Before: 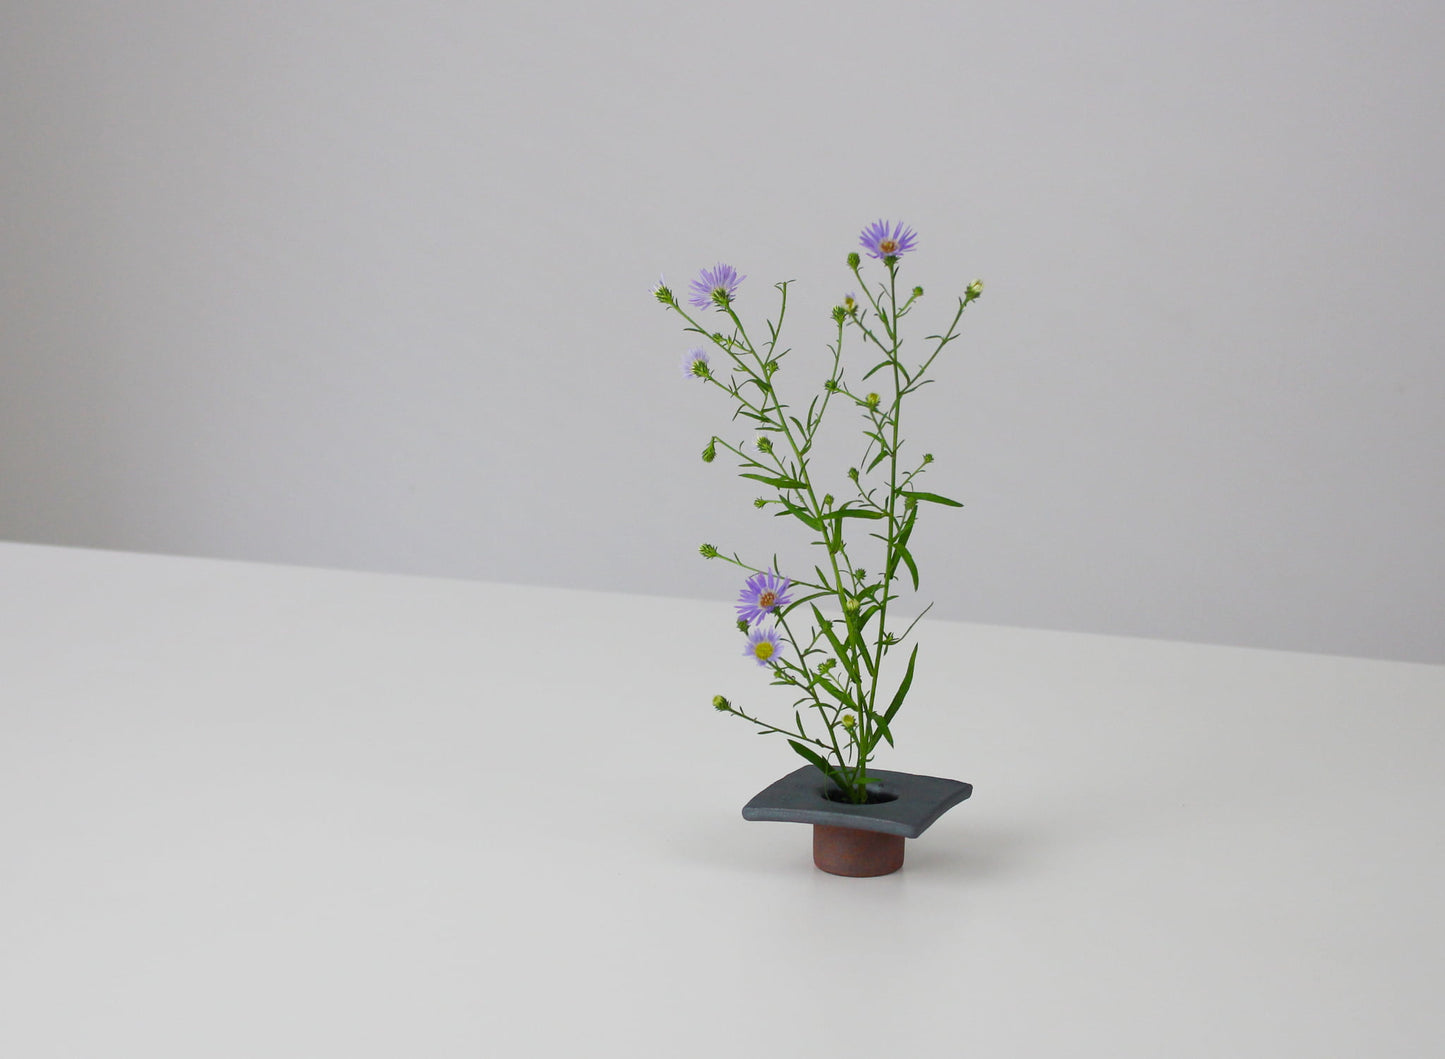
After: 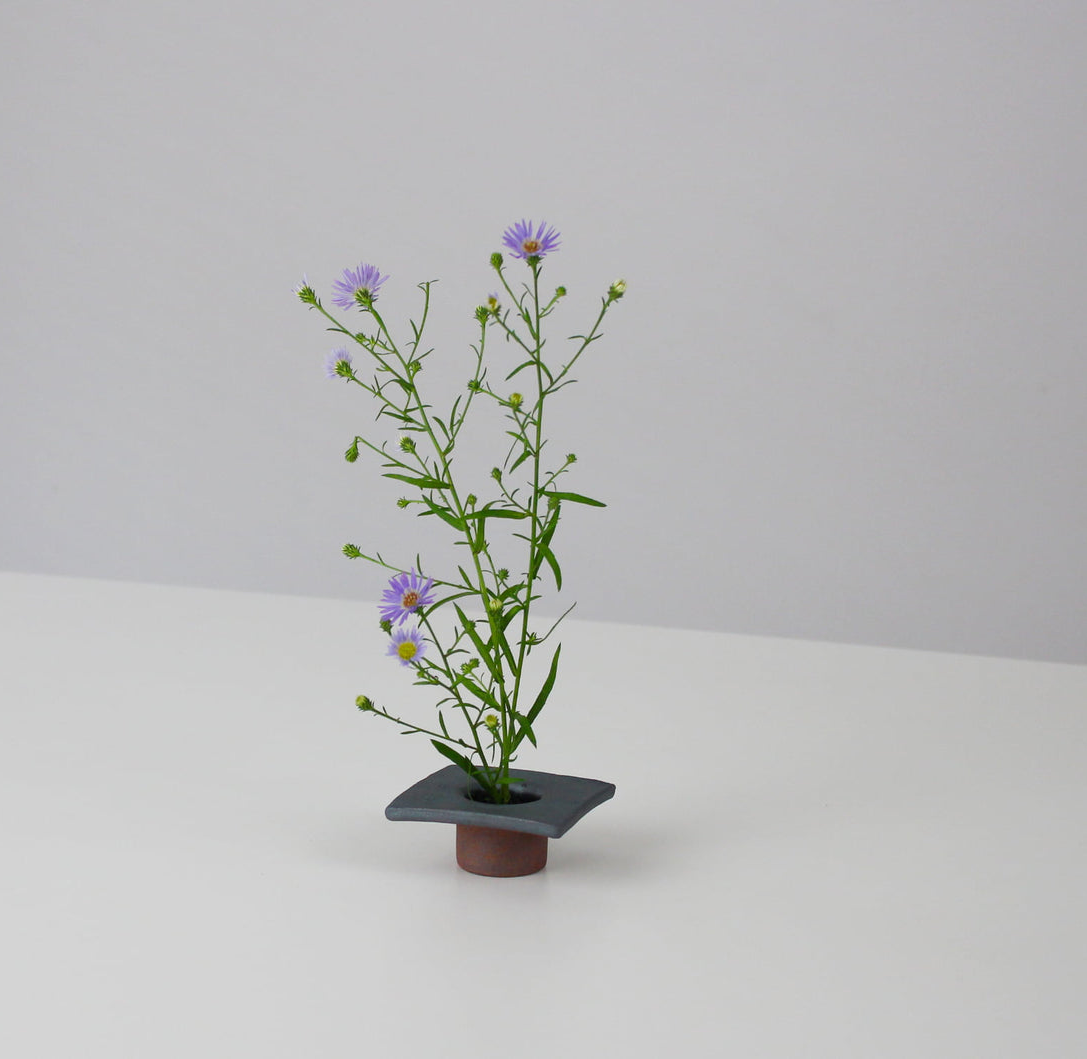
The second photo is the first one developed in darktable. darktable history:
crop and rotate: left 24.769%
